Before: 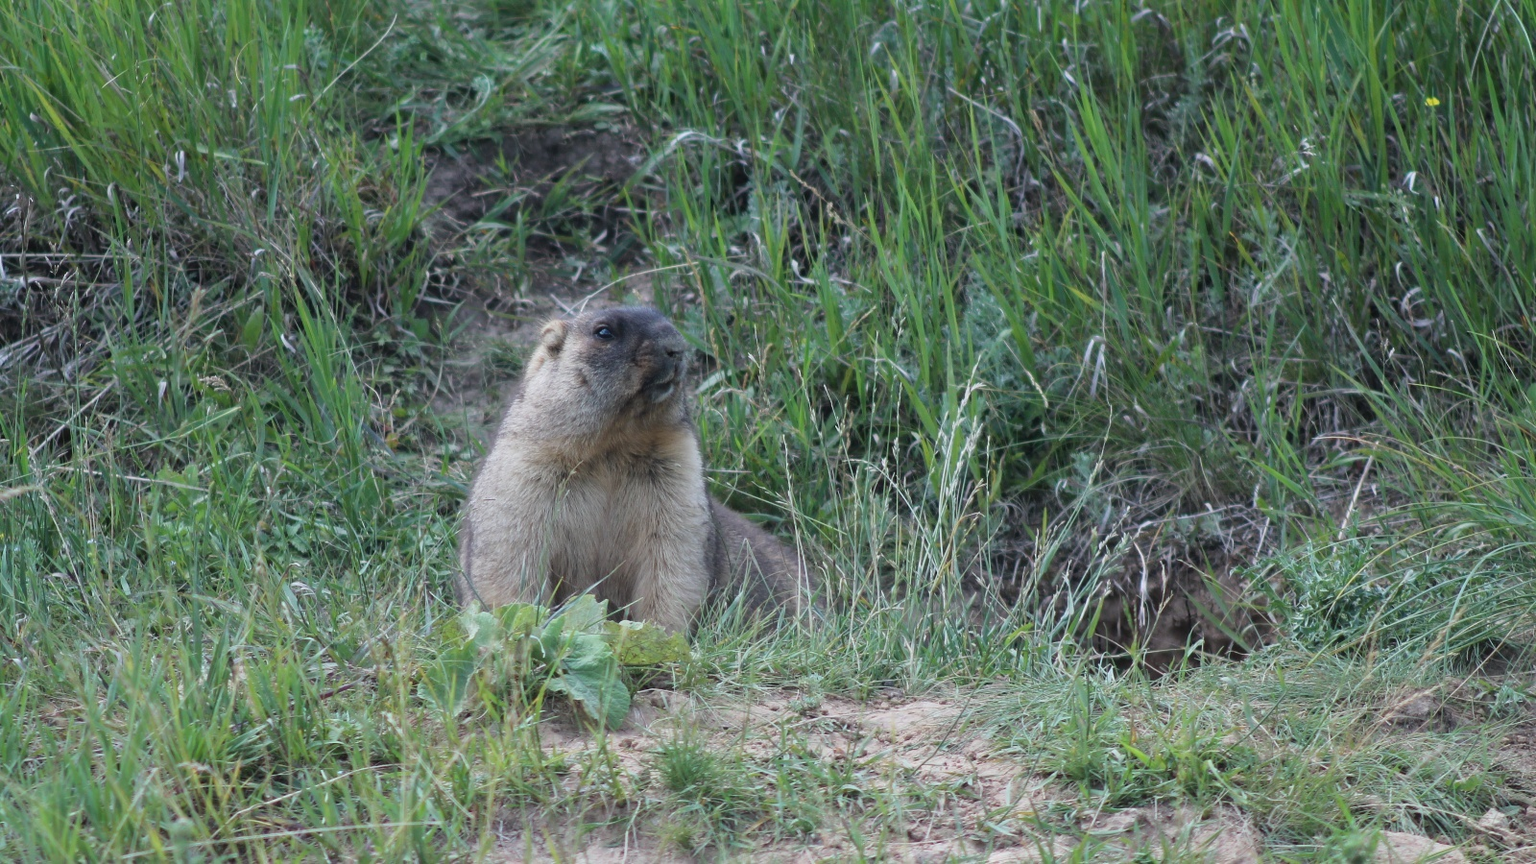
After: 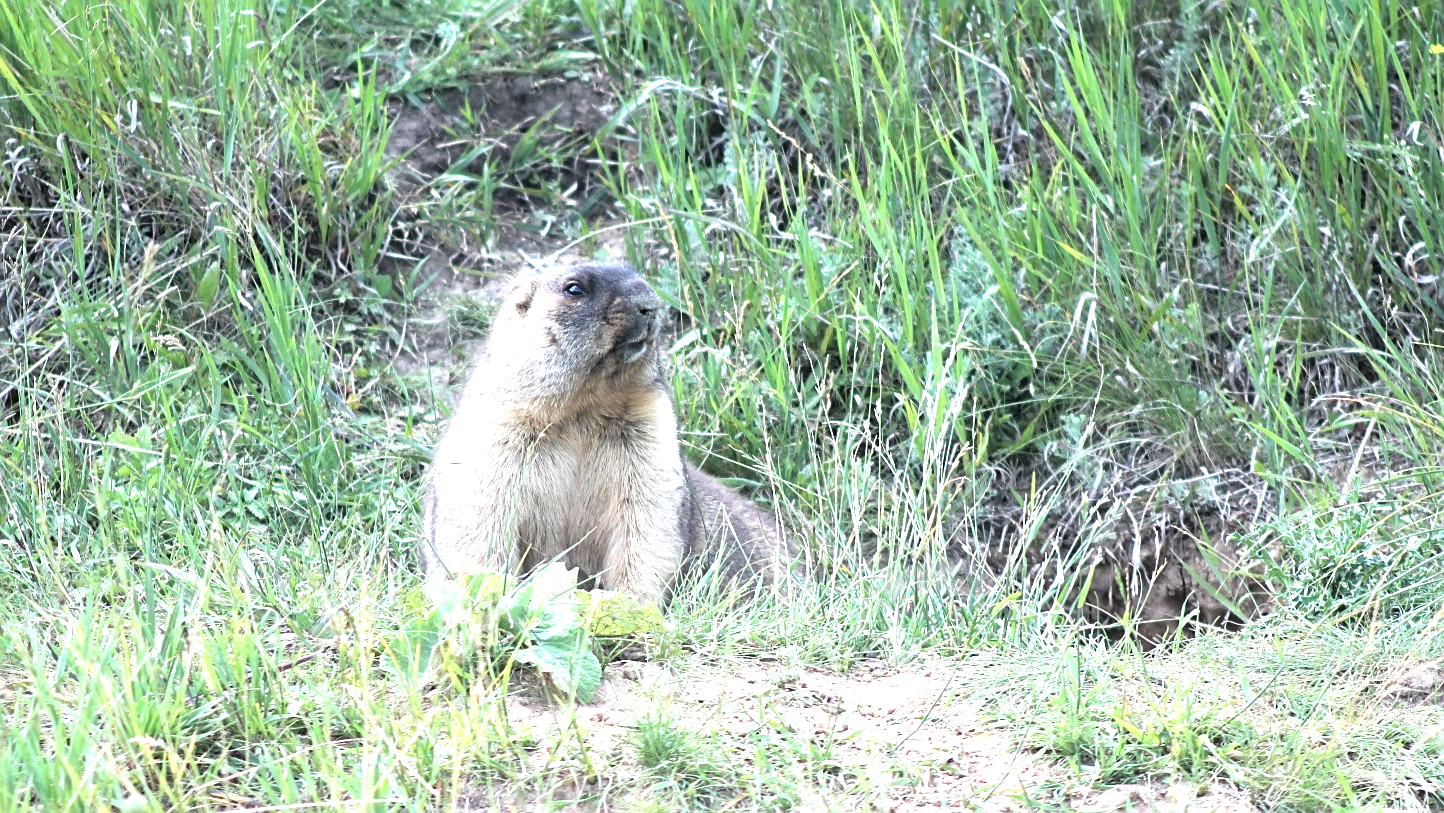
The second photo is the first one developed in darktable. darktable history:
sharpen: on, module defaults
contrast brightness saturation: saturation -0.062
crop: left 3.451%, top 6.418%, right 6.243%, bottom 3.229%
exposure: exposure 0.725 EV, compensate highlight preservation false
tone equalizer: -8 EV -1.08 EV, -7 EV -0.986 EV, -6 EV -0.877 EV, -5 EV -0.559 EV, -3 EV 0.577 EV, -2 EV 0.88 EV, -1 EV 1.01 EV, +0 EV 1.08 EV
color correction: highlights a* -0.11, highlights b* 0.146
